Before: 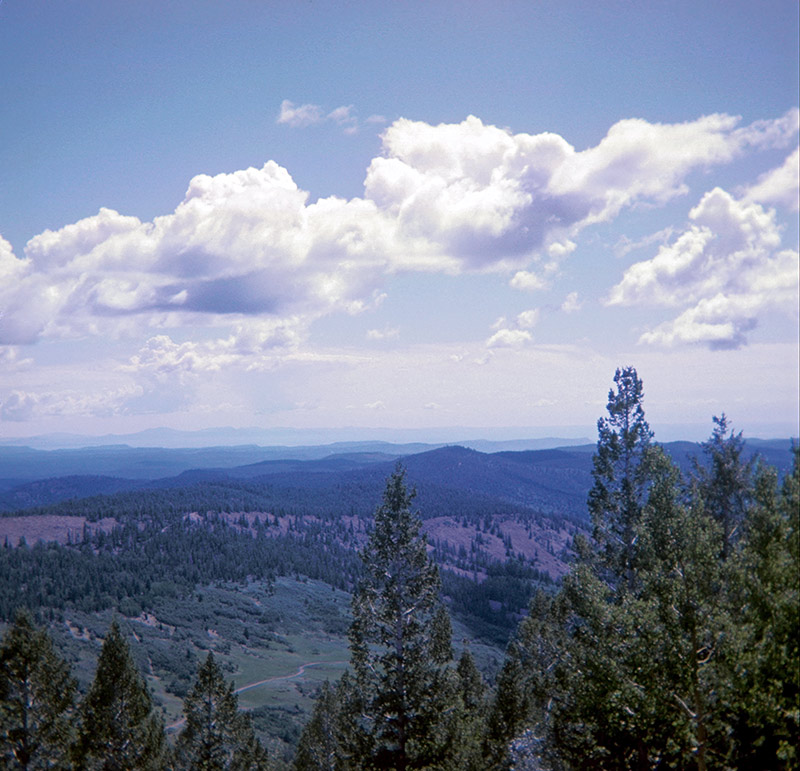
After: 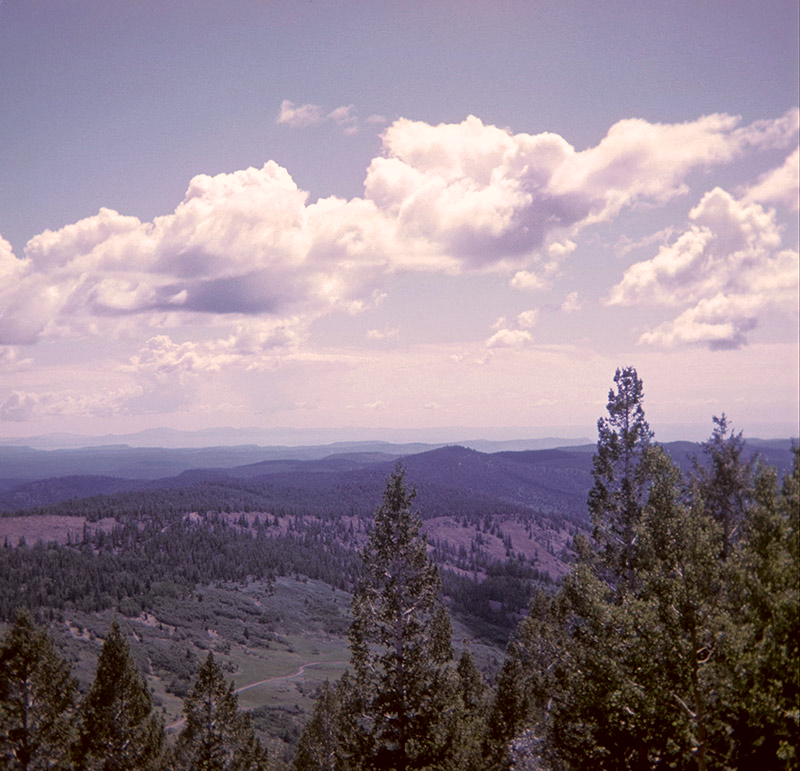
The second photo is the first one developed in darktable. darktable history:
color correction: highlights a* 10.21, highlights b* 9.79, shadows a* 8.61, shadows b* 7.88, saturation 0.8
exposure: compensate exposure bias true, compensate highlight preservation false
